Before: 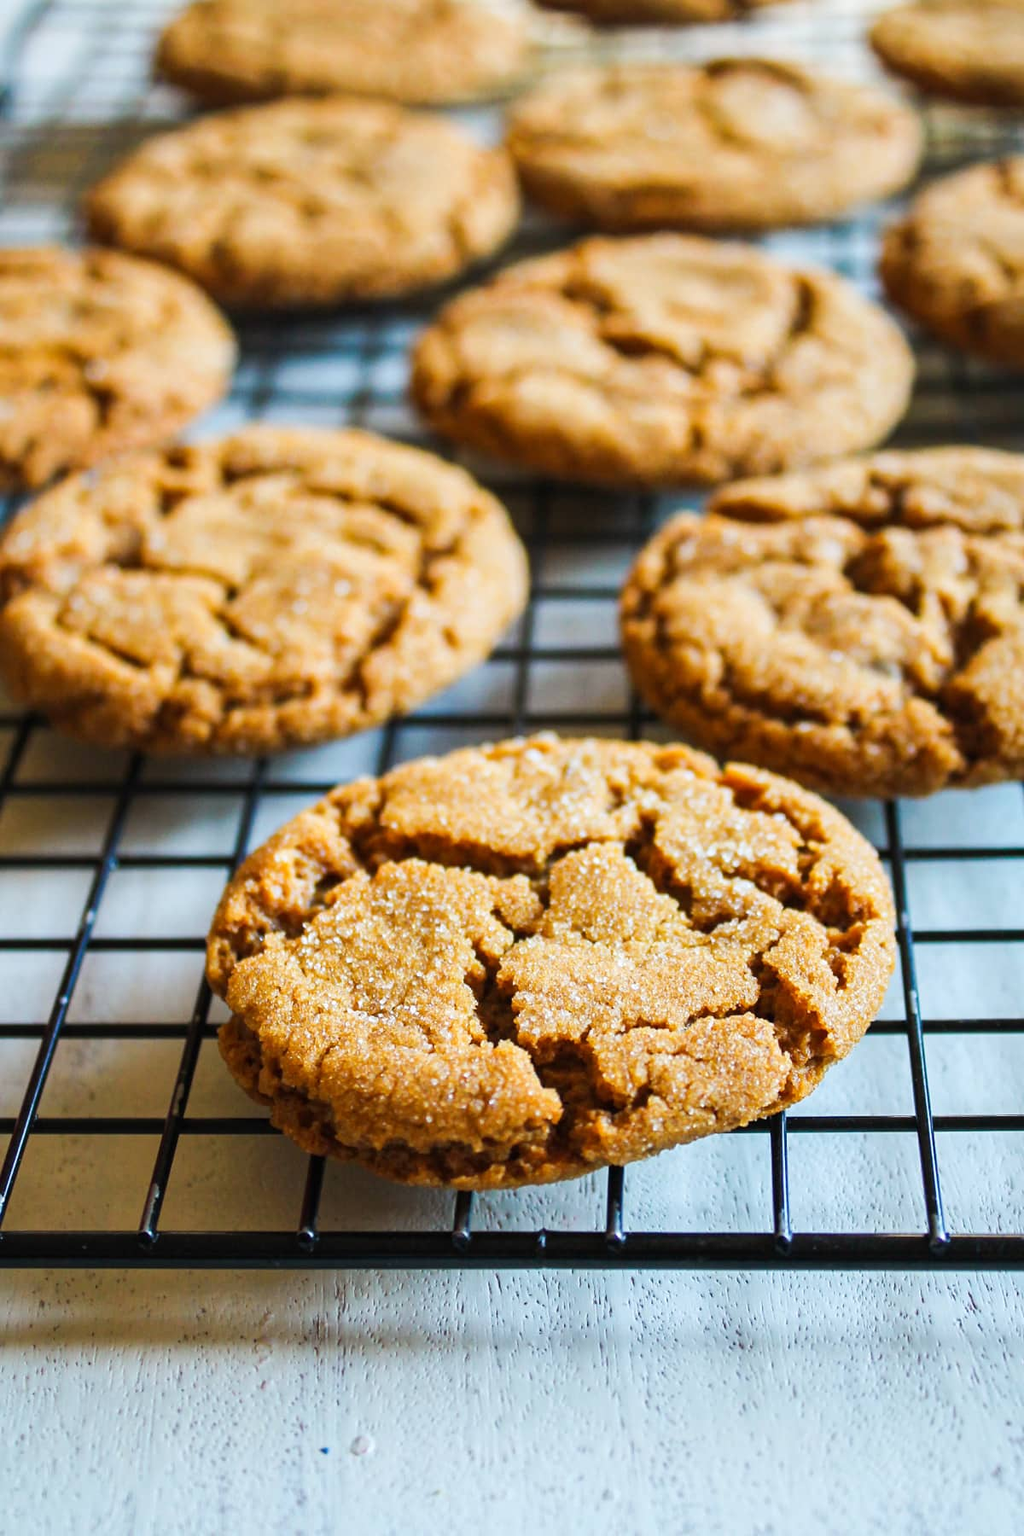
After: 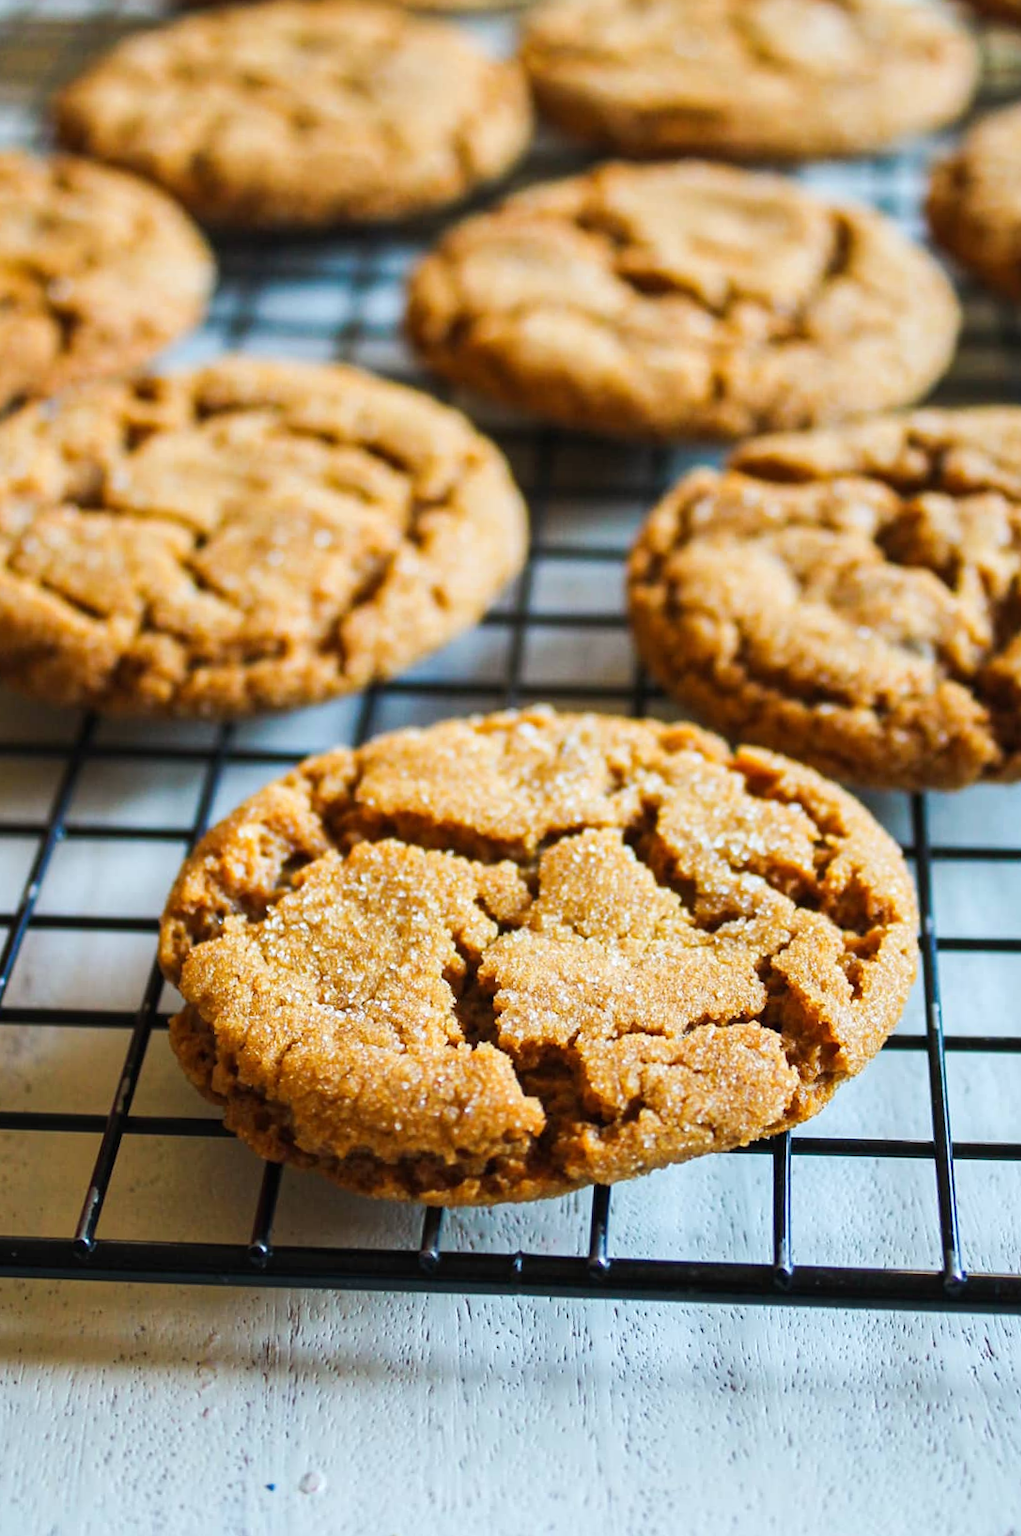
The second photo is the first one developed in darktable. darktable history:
crop and rotate: angle -1.97°, left 3.163%, top 3.868%, right 1.625%, bottom 0.624%
